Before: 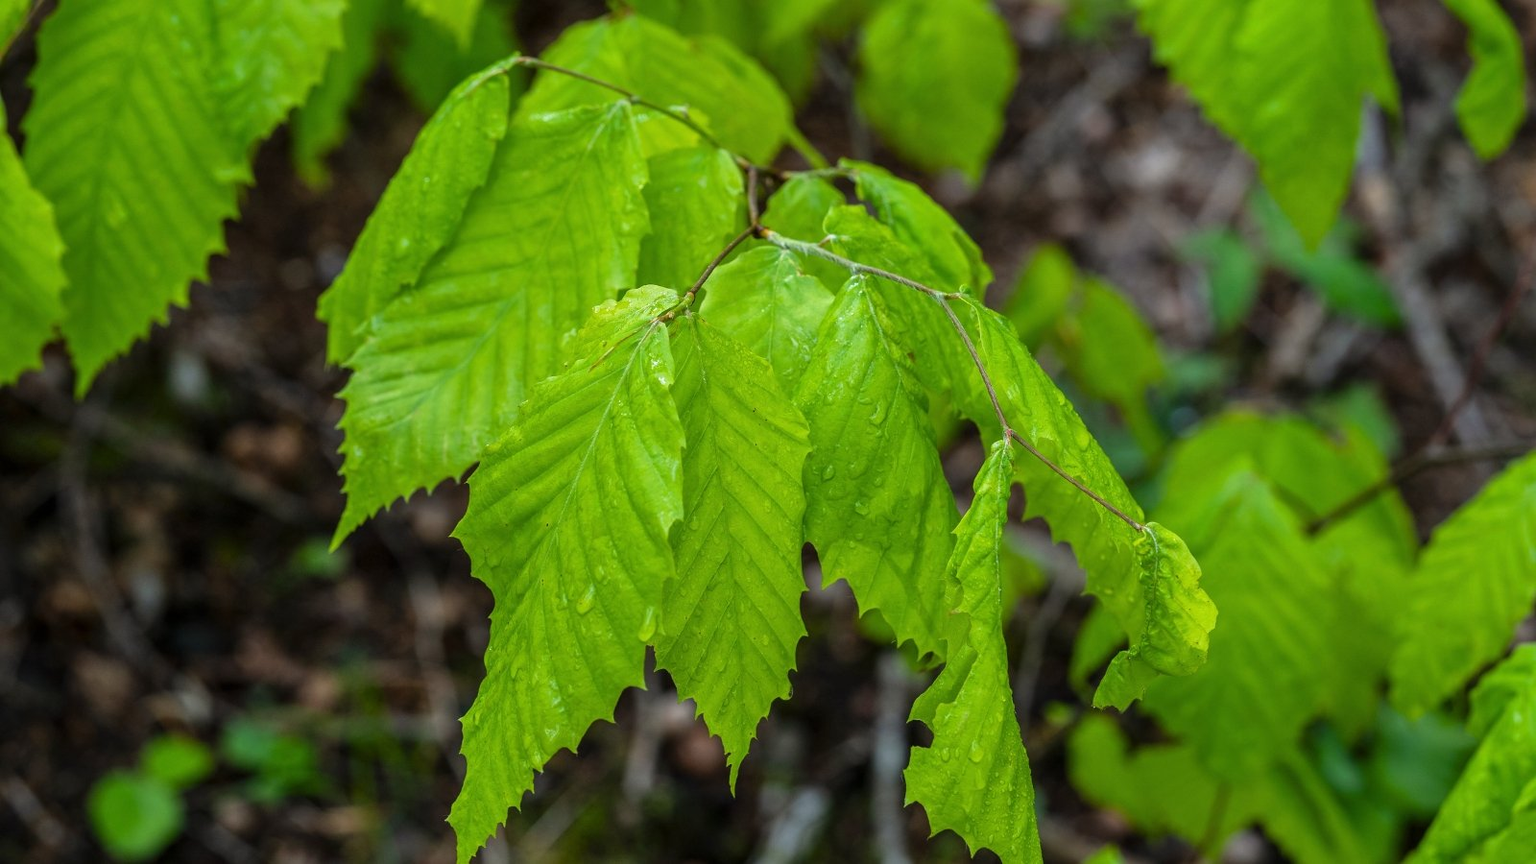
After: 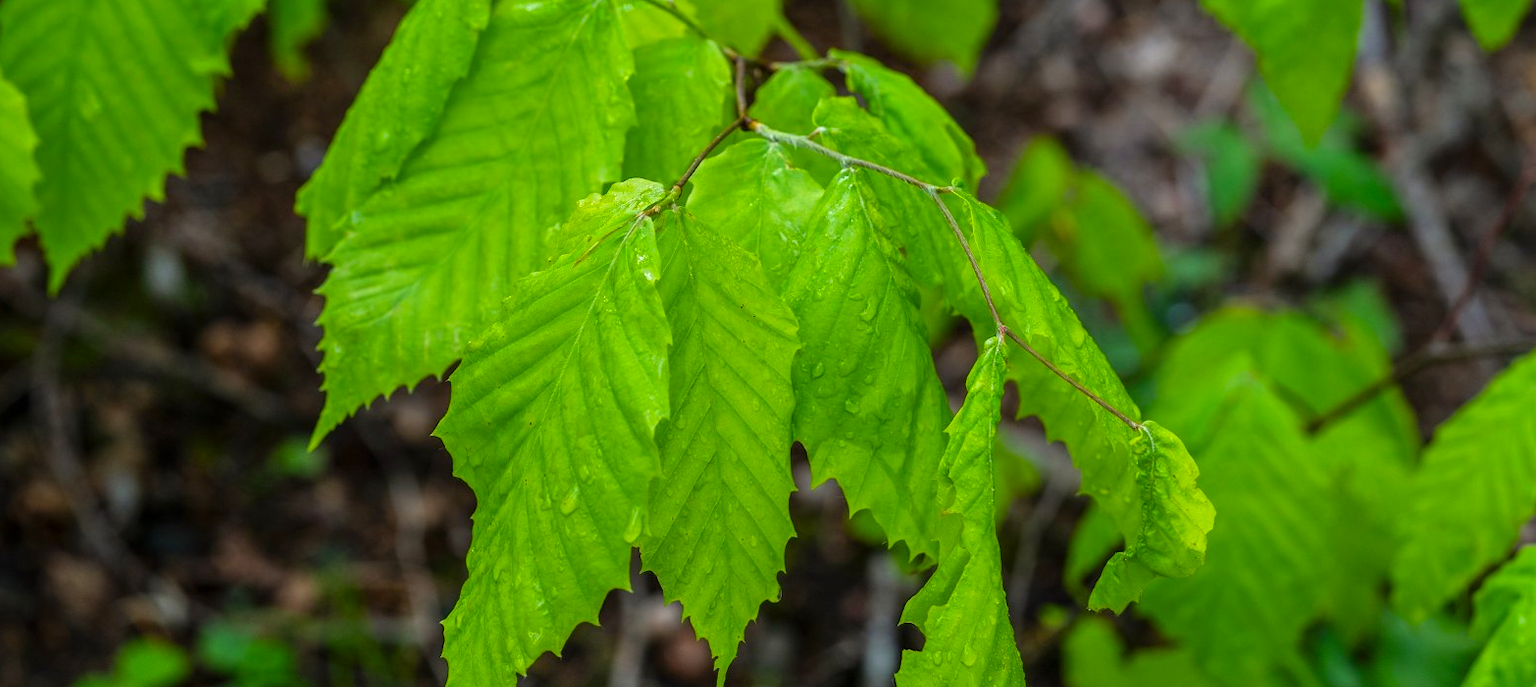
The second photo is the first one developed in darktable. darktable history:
contrast brightness saturation: saturation 0.18
crop and rotate: left 1.814%, top 12.818%, right 0.25%, bottom 9.225%
